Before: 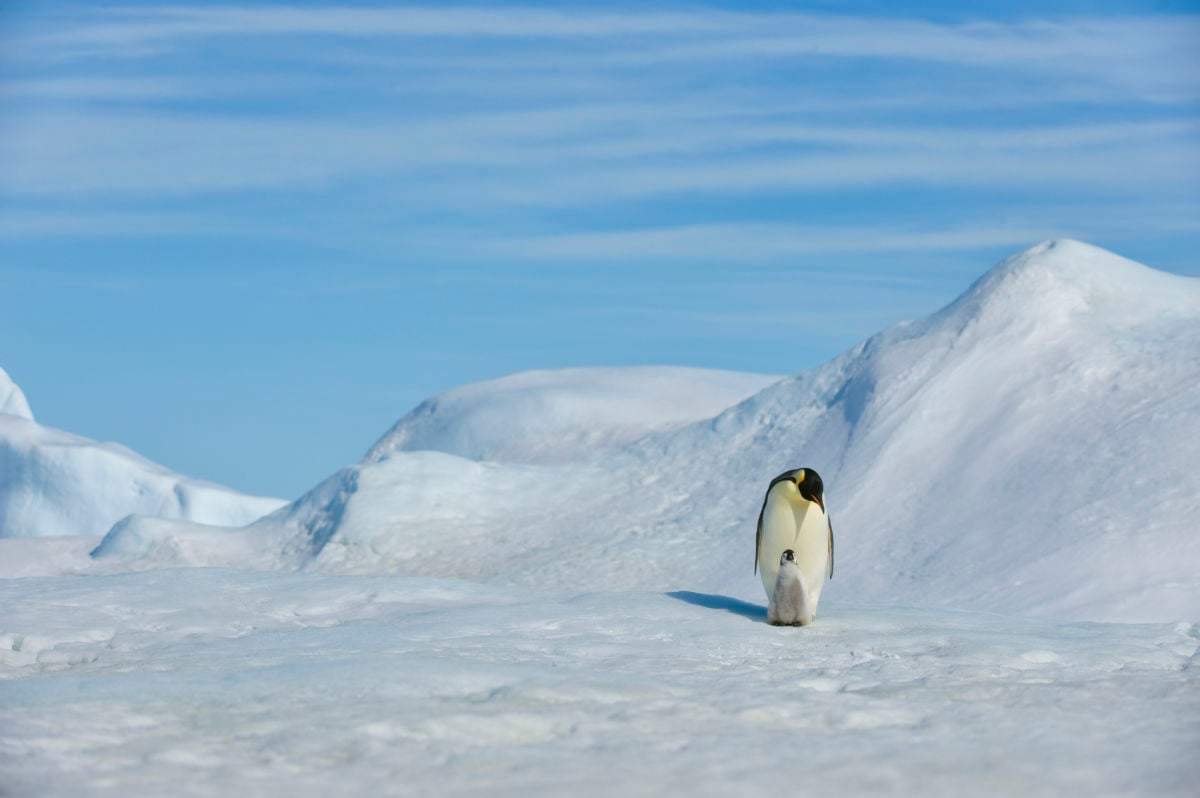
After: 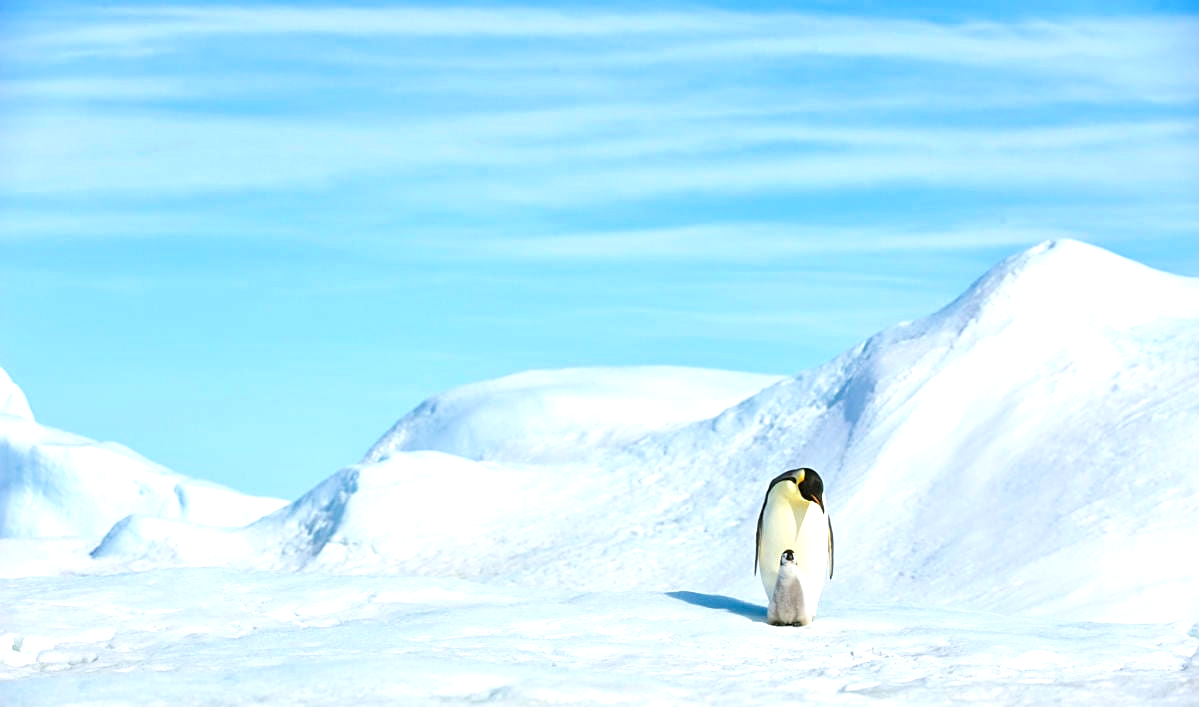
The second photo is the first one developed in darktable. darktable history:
exposure: black level correction 0, exposure 1.001 EV, compensate exposure bias true, compensate highlight preservation false
sharpen: amount 0.498
crop and rotate: top 0%, bottom 11.354%
